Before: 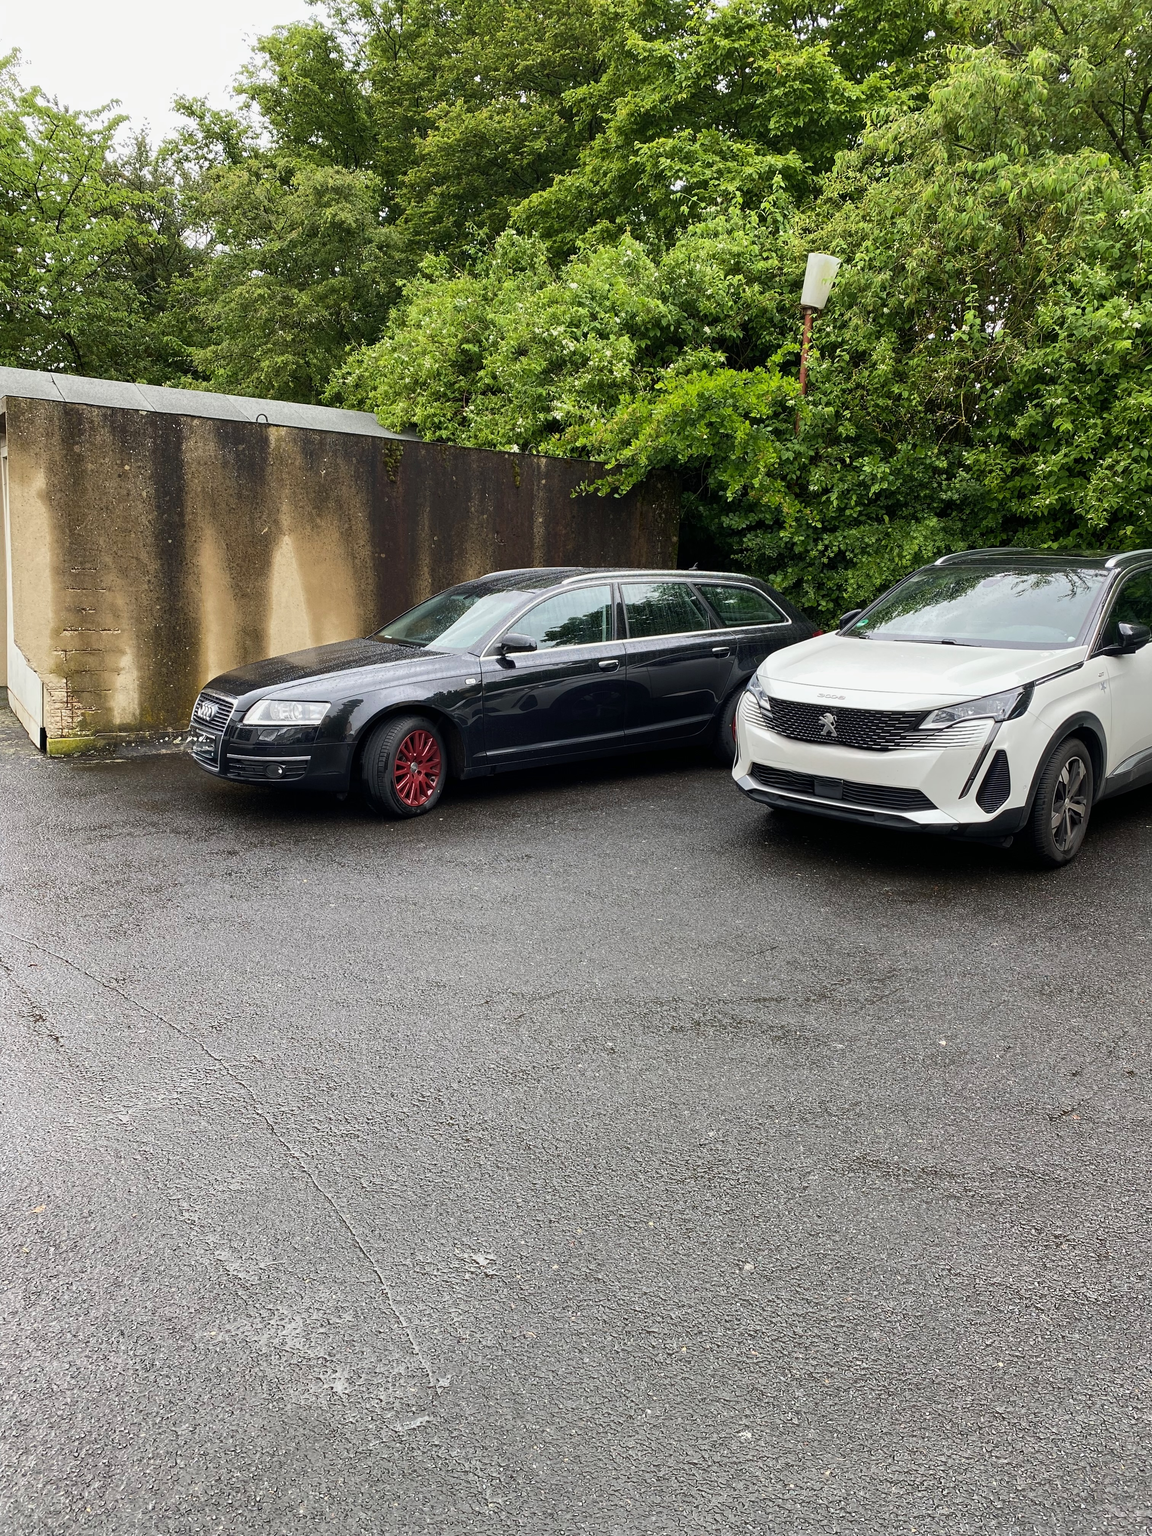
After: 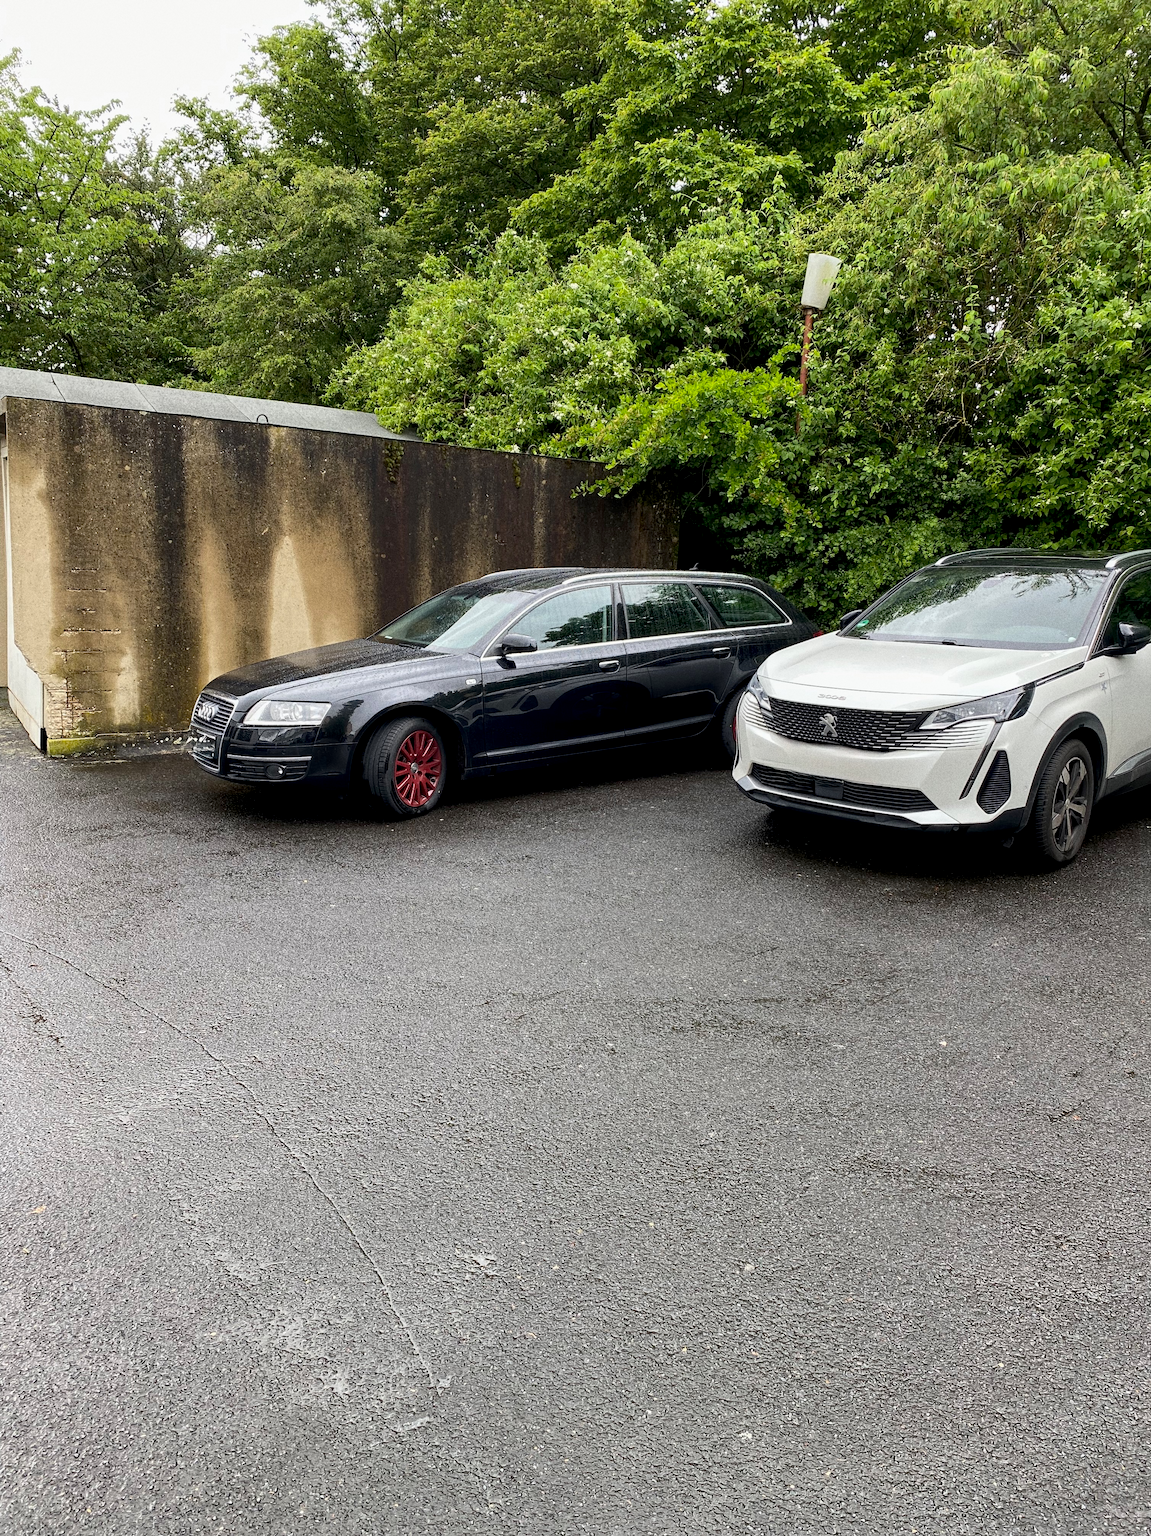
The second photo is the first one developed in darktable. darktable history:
local contrast: highlights 100%, shadows 100%, detail 120%, midtone range 0.2
grain: coarseness 0.09 ISO, strength 40%
